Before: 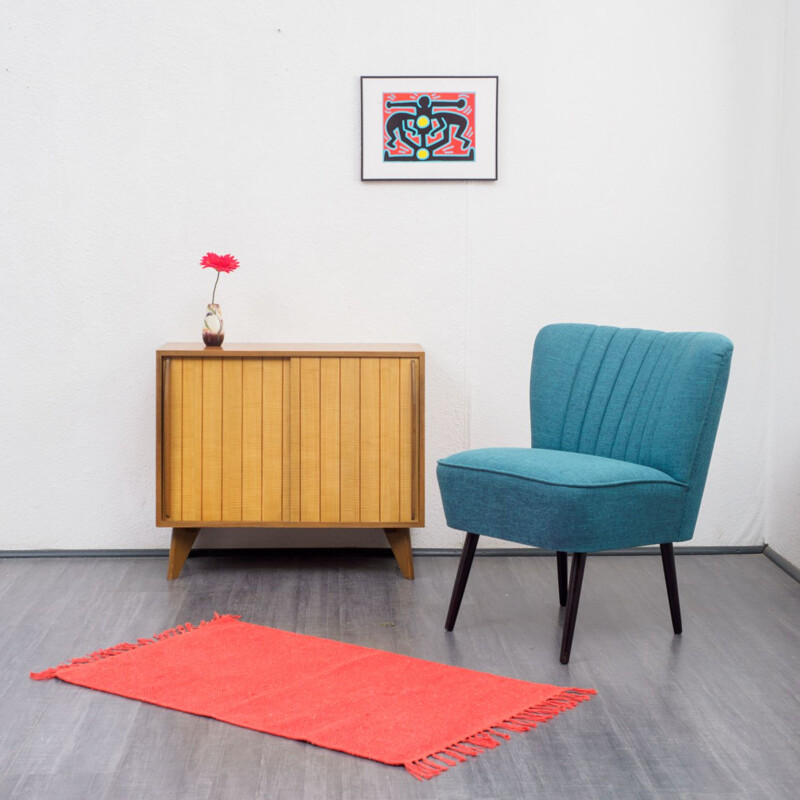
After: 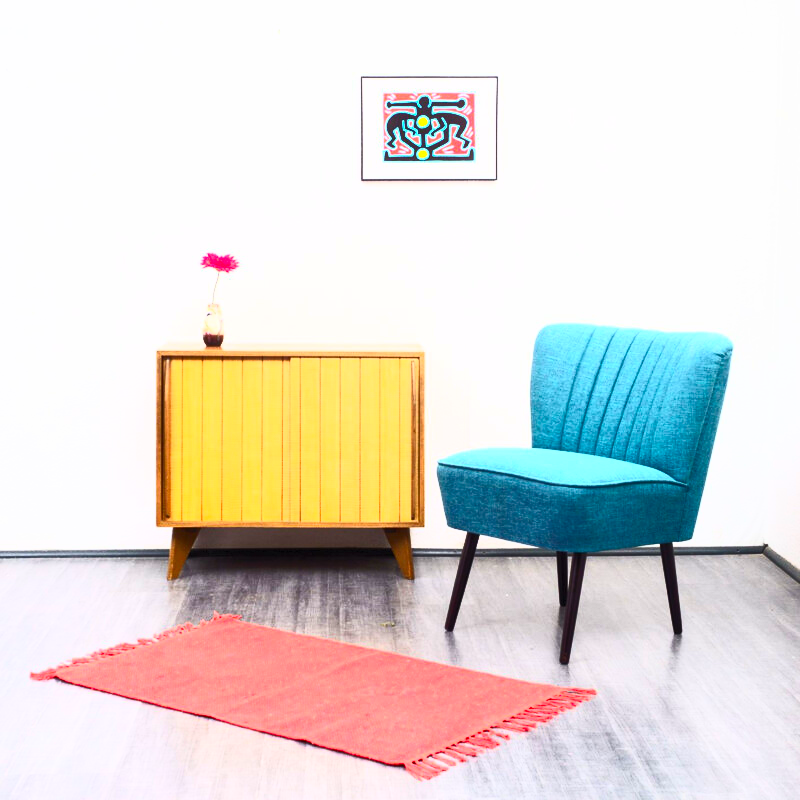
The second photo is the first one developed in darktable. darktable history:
contrast brightness saturation: contrast 0.845, brightness 0.598, saturation 0.576
